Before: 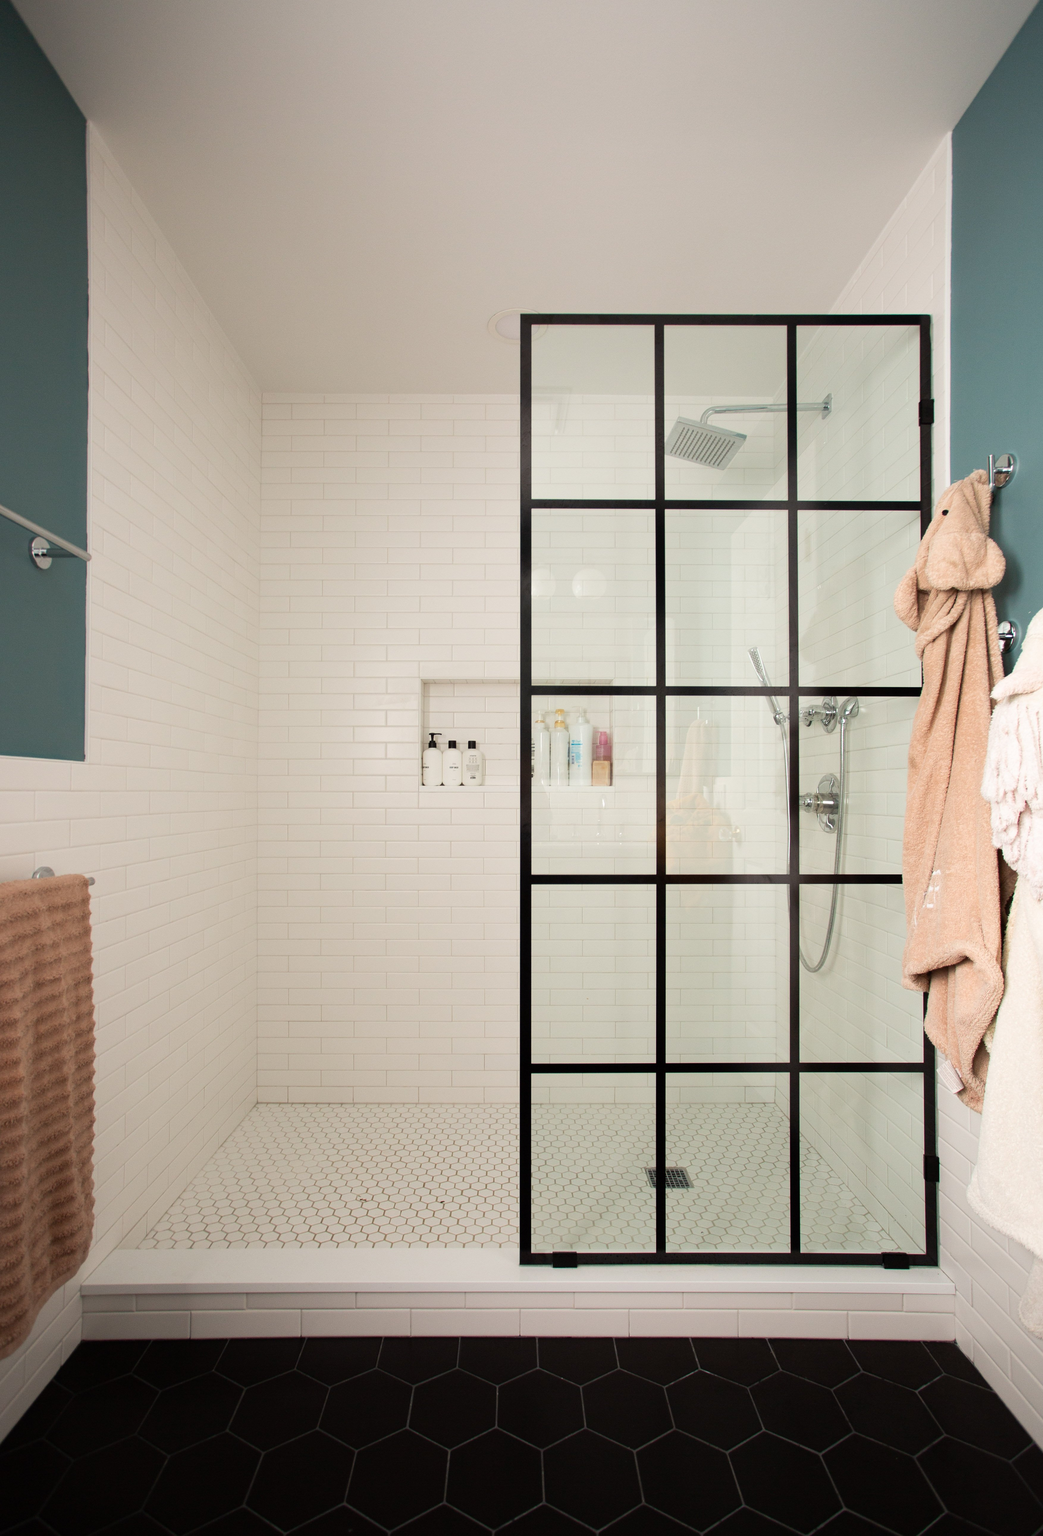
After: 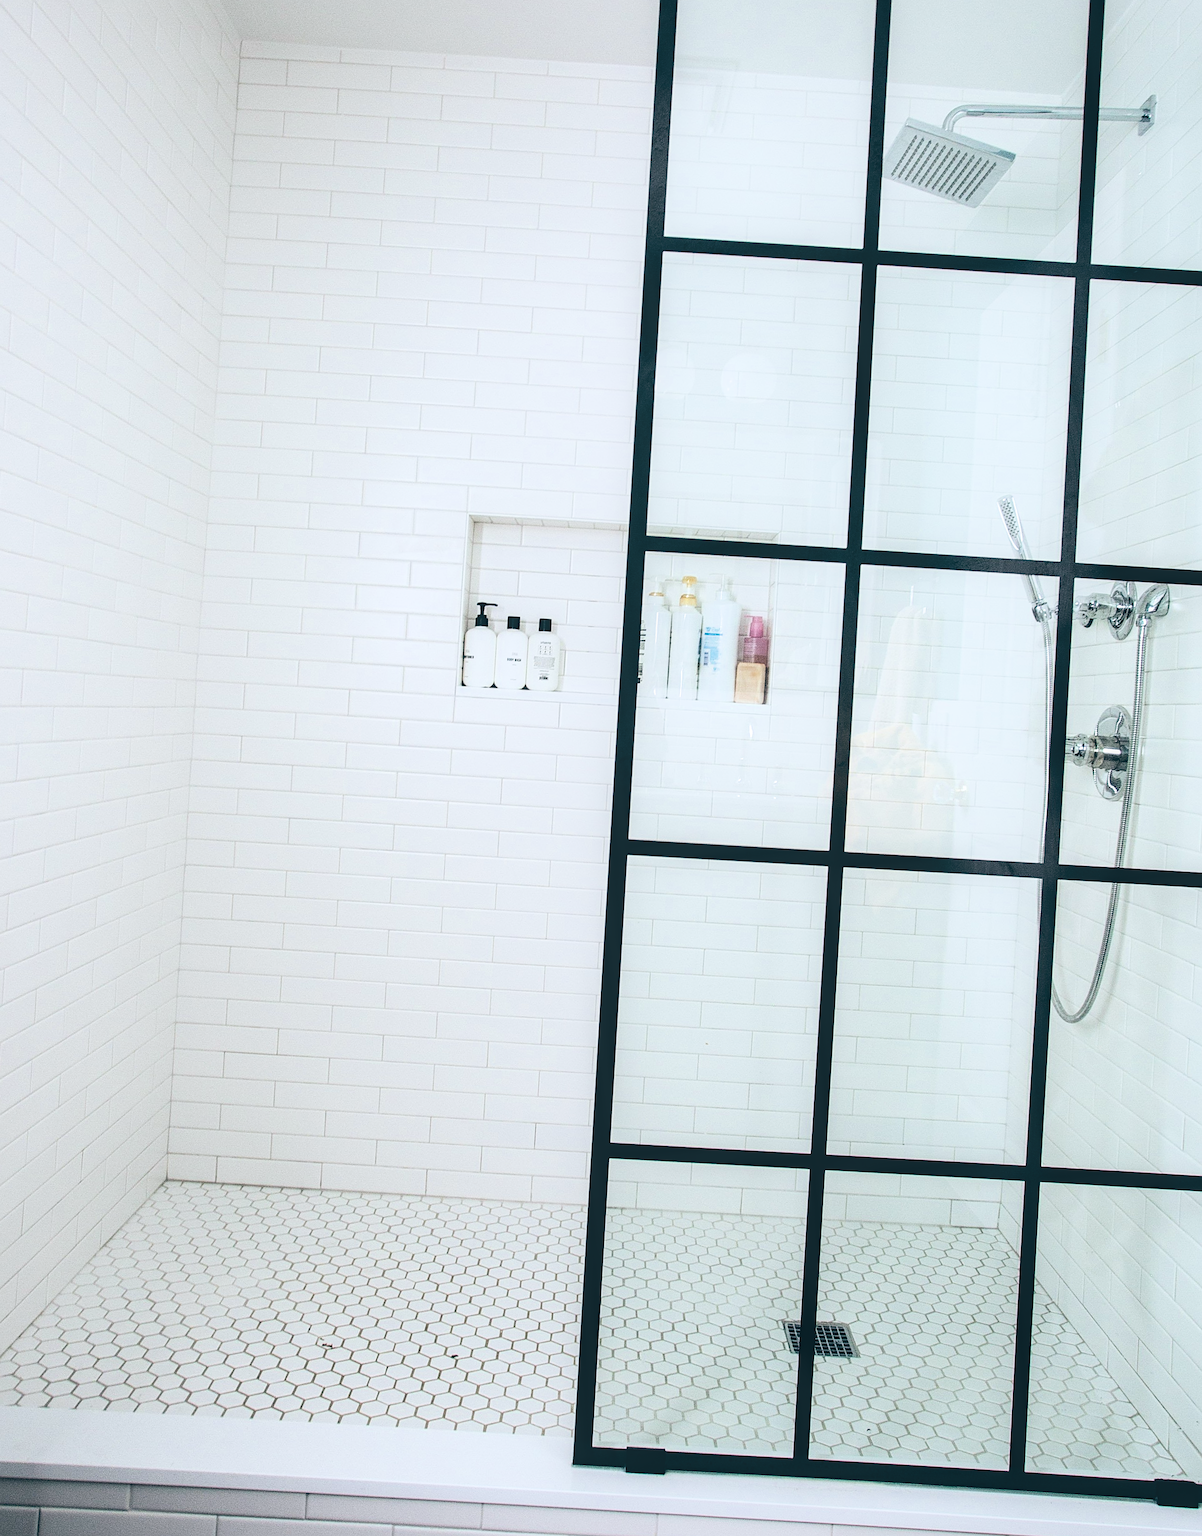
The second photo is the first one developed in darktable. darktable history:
sharpen: on, module defaults
crop and rotate: angle -3.37°, left 9.79%, top 20.73%, right 12.42%, bottom 11.82%
tone equalizer: -8 EV -1.08 EV, -7 EV -1.01 EV, -6 EV -0.867 EV, -5 EV -0.578 EV, -3 EV 0.578 EV, -2 EV 0.867 EV, -1 EV 1.01 EV, +0 EV 1.08 EV, edges refinement/feathering 500, mask exposure compensation -1.57 EV, preserve details no
white balance: red 0.924, blue 1.095
filmic rgb: white relative exposure 3.9 EV, hardness 4.26
local contrast: on, module defaults
color balance: lift [1.016, 0.983, 1, 1.017], gamma [0.958, 1, 1, 1], gain [0.981, 1.007, 0.993, 1.002], input saturation 118.26%, contrast 13.43%, contrast fulcrum 21.62%, output saturation 82.76%
